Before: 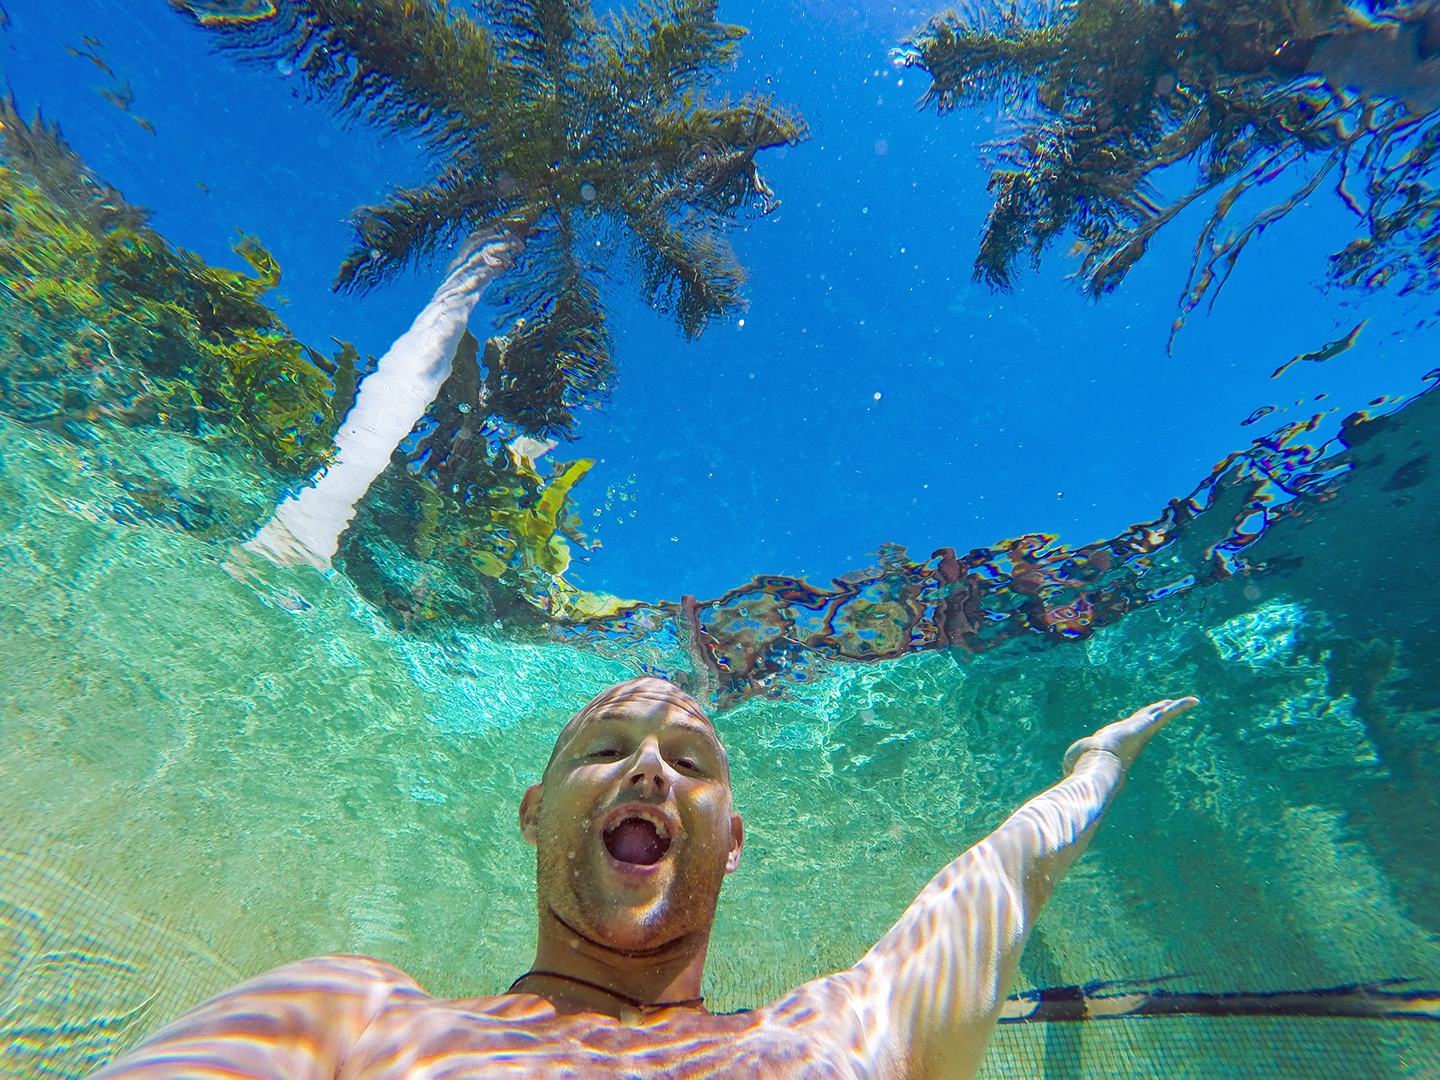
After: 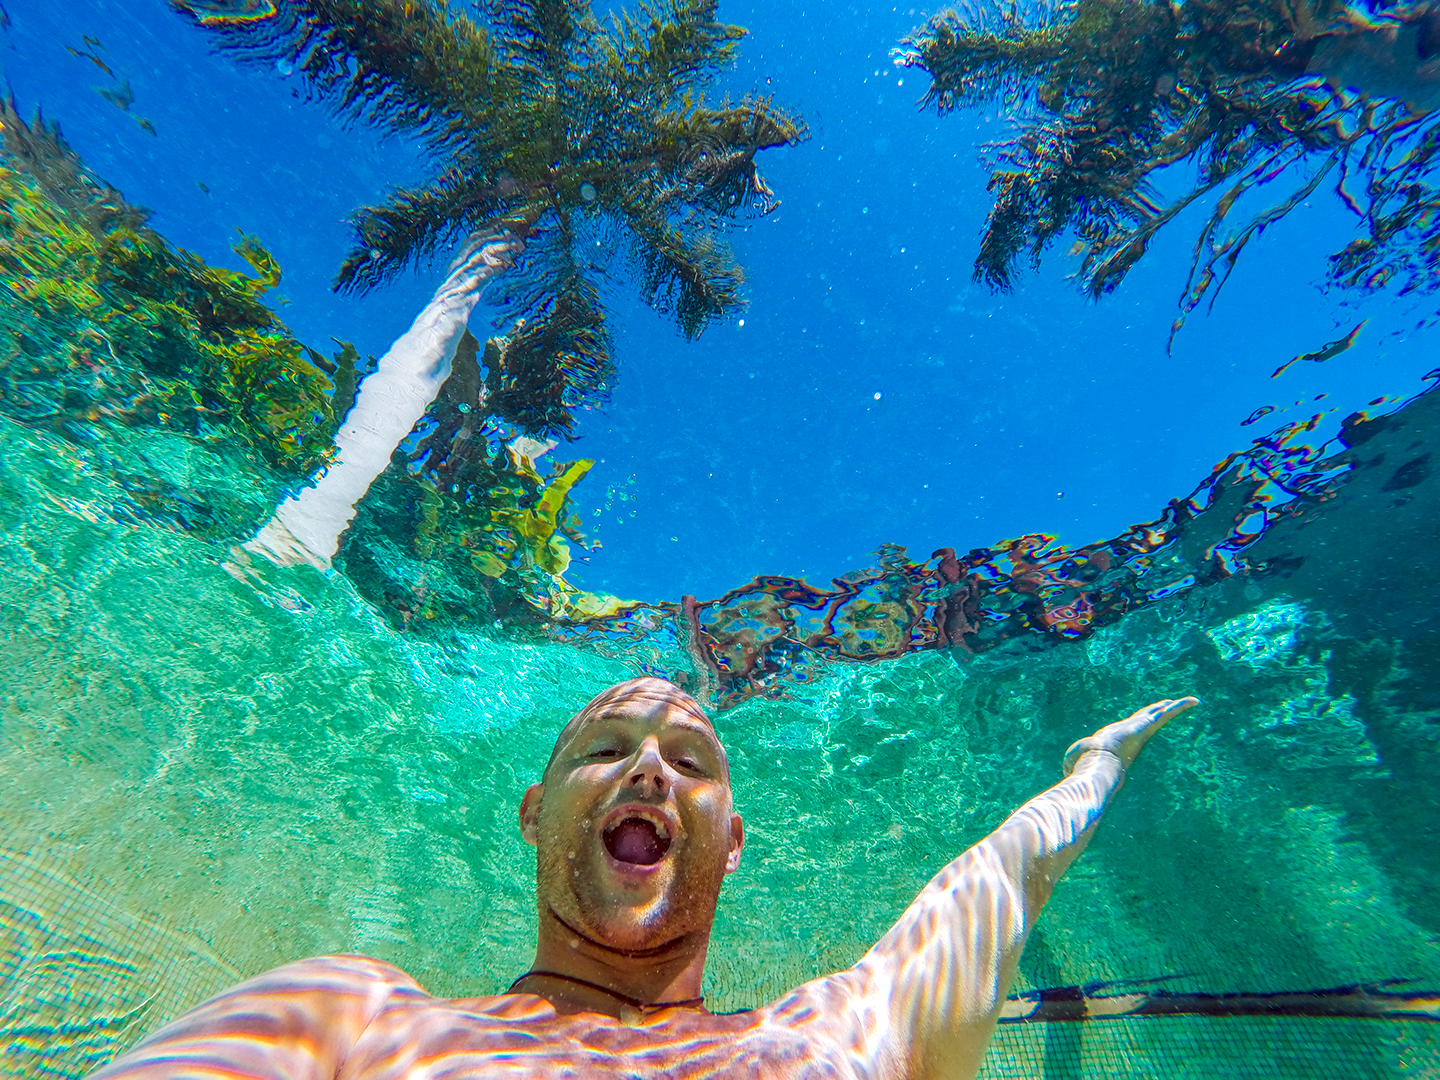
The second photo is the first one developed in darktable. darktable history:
local contrast: highlights 3%, shadows 5%, detail 134%
